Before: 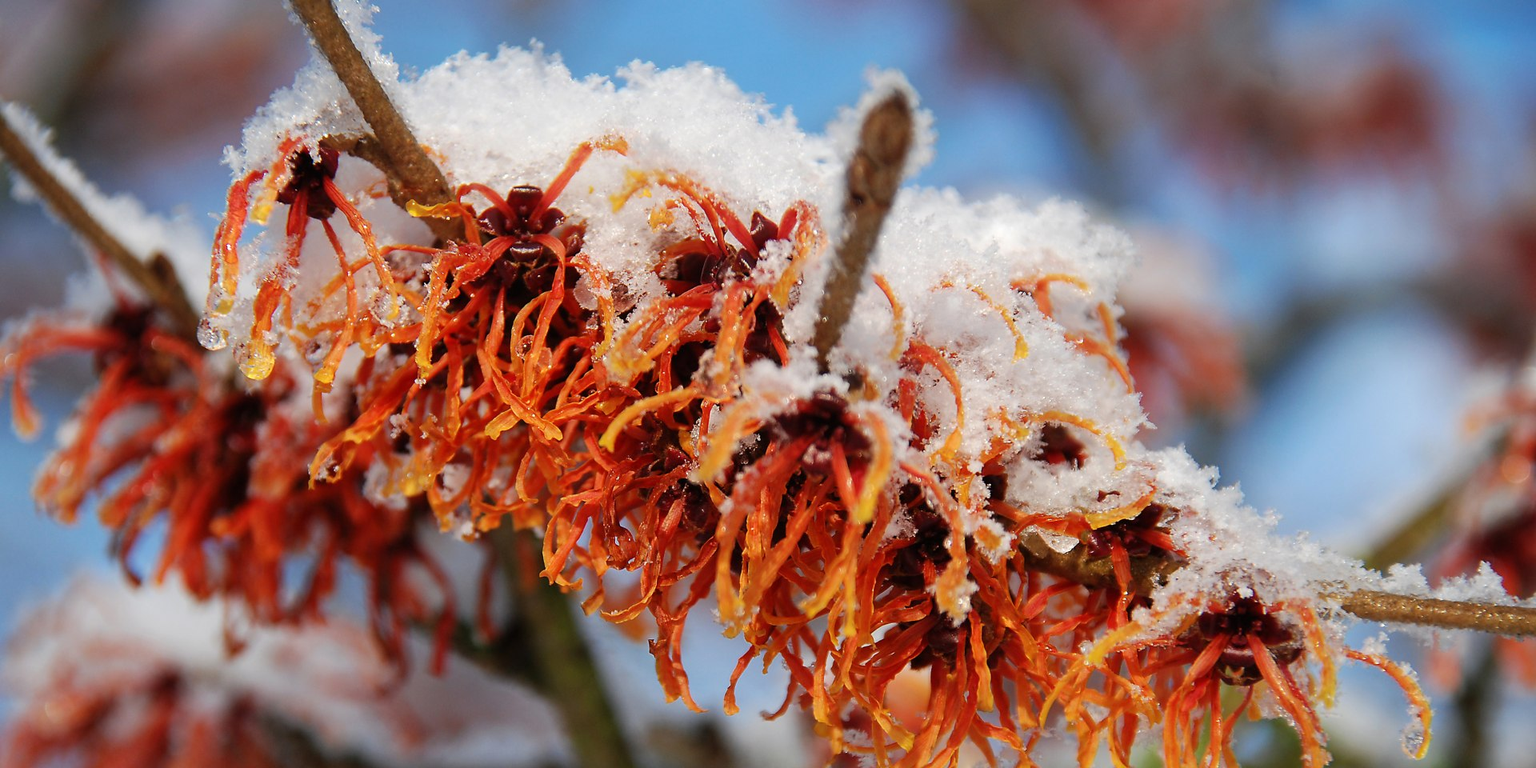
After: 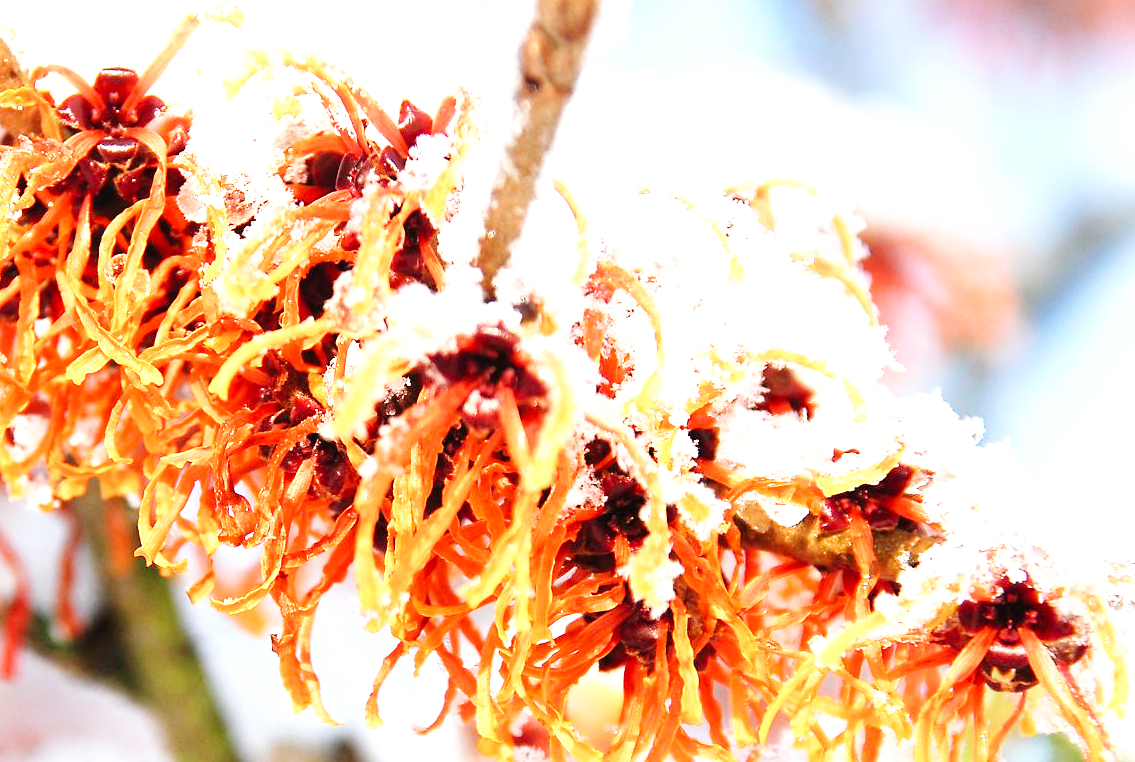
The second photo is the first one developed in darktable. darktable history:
base curve: curves: ch0 [(0, 0) (0.008, 0.007) (0.022, 0.029) (0.048, 0.089) (0.092, 0.197) (0.191, 0.399) (0.275, 0.534) (0.357, 0.65) (0.477, 0.78) (0.542, 0.833) (0.799, 0.973) (1, 1)], preserve colors none
exposure: black level correction 0, exposure 1.571 EV, compensate exposure bias true, compensate highlight preservation false
crop and rotate: left 28.133%, top 17.25%, right 12.735%, bottom 3.321%
